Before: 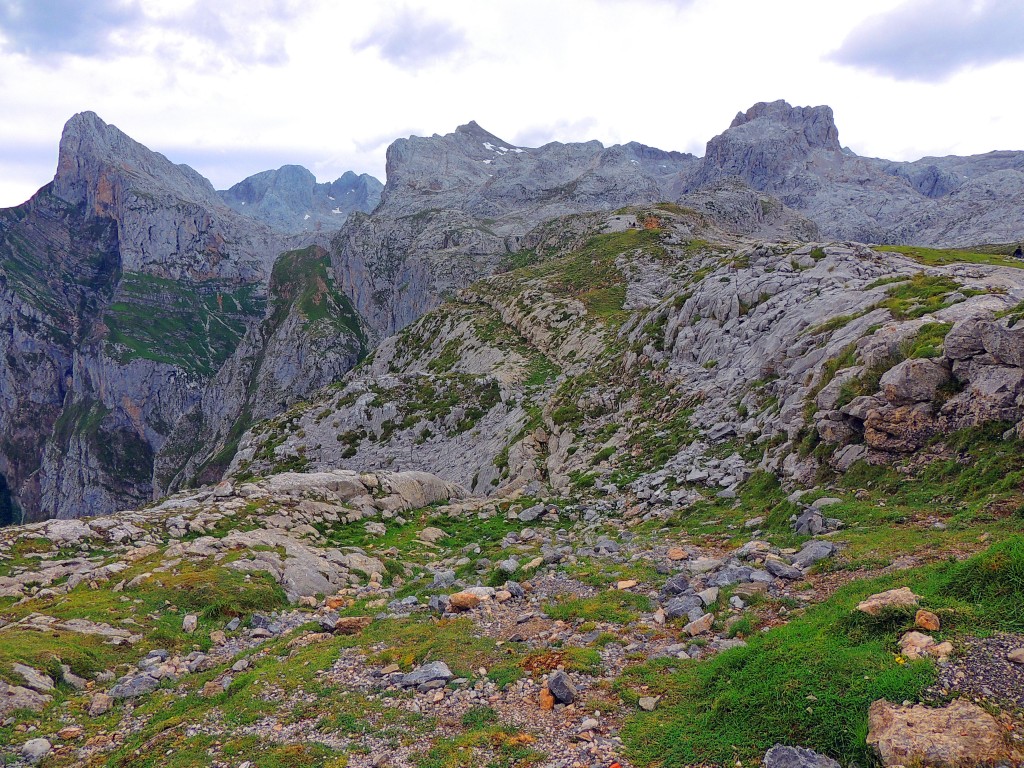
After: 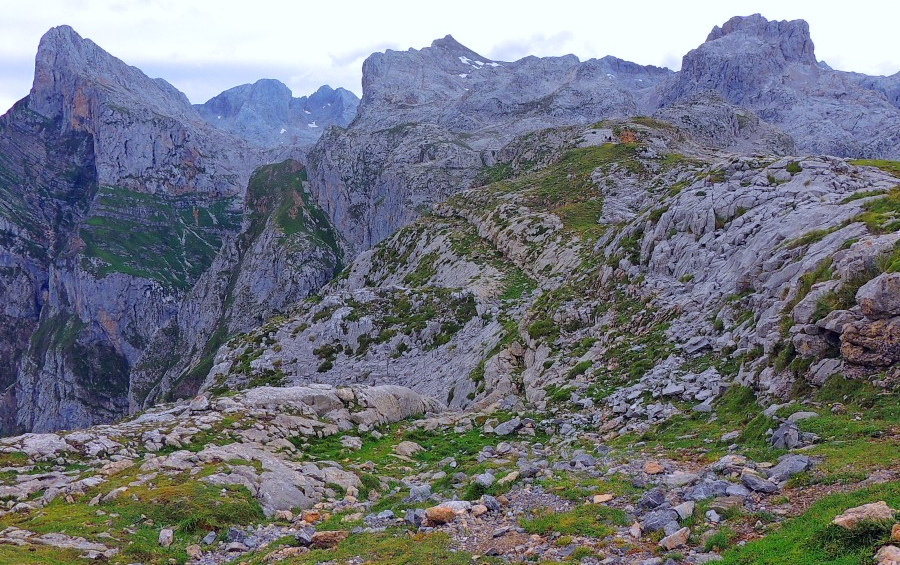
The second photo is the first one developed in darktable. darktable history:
white balance: red 0.967, blue 1.119, emerald 0.756
crop and rotate: left 2.425%, top 11.305%, right 9.6%, bottom 15.08%
